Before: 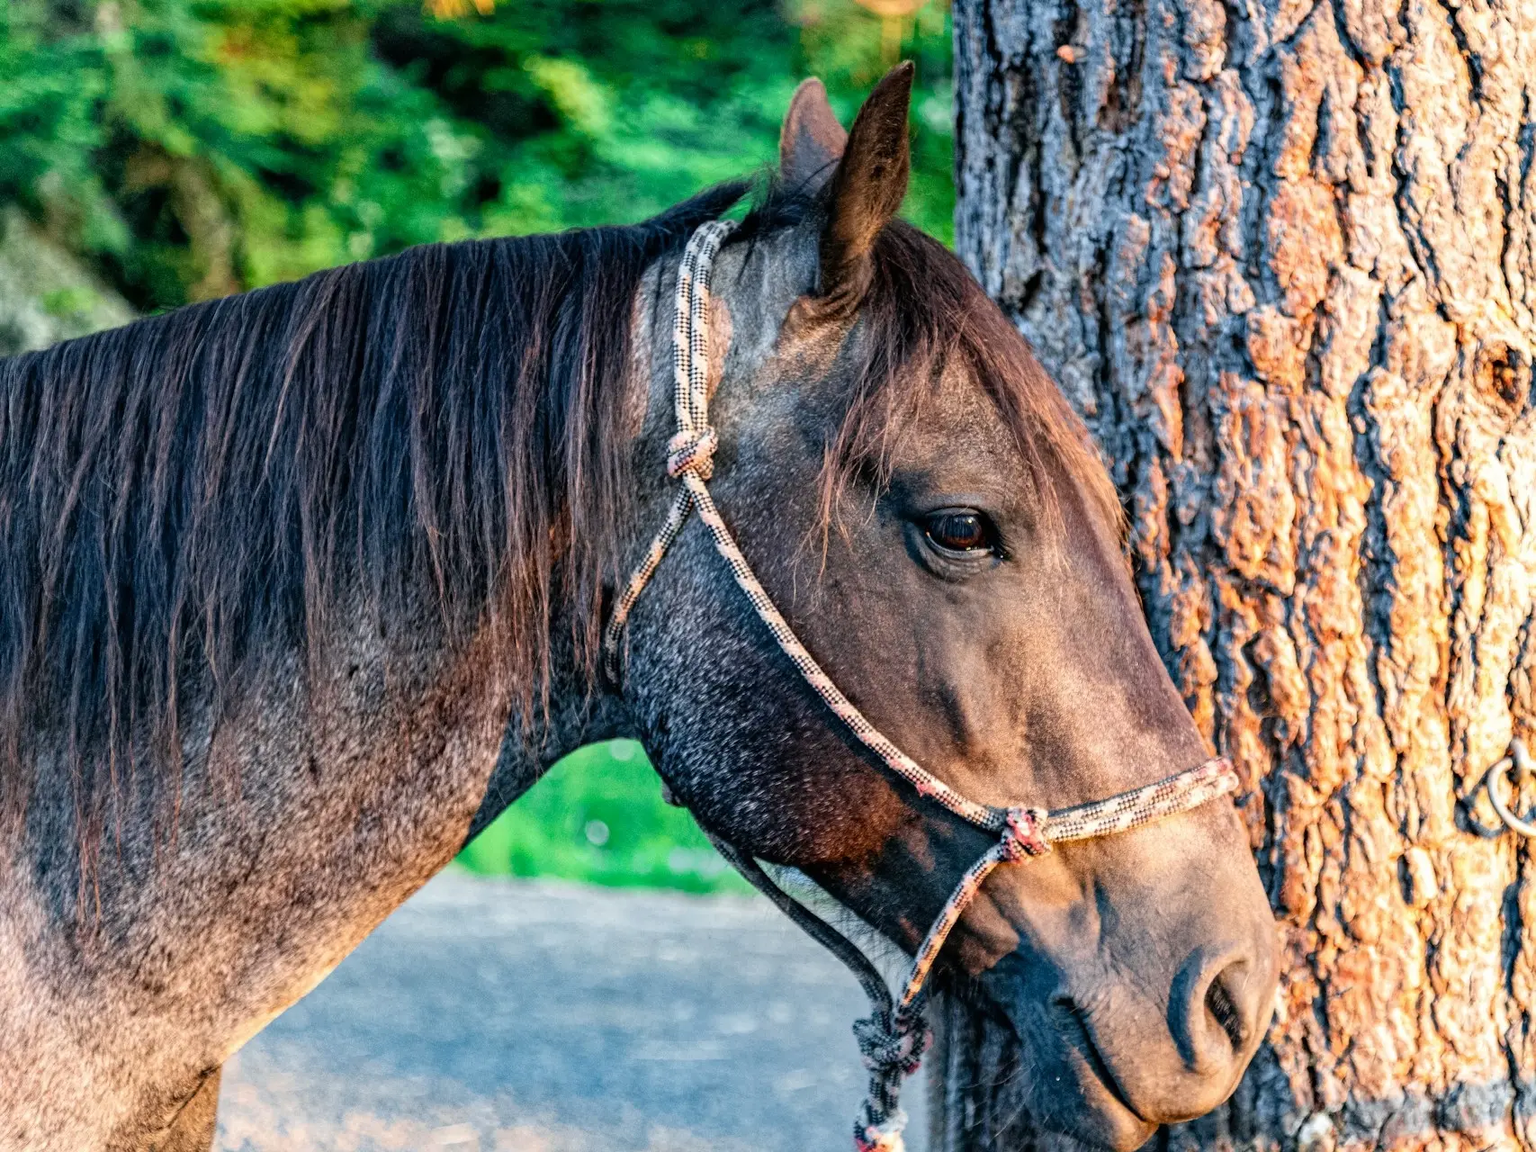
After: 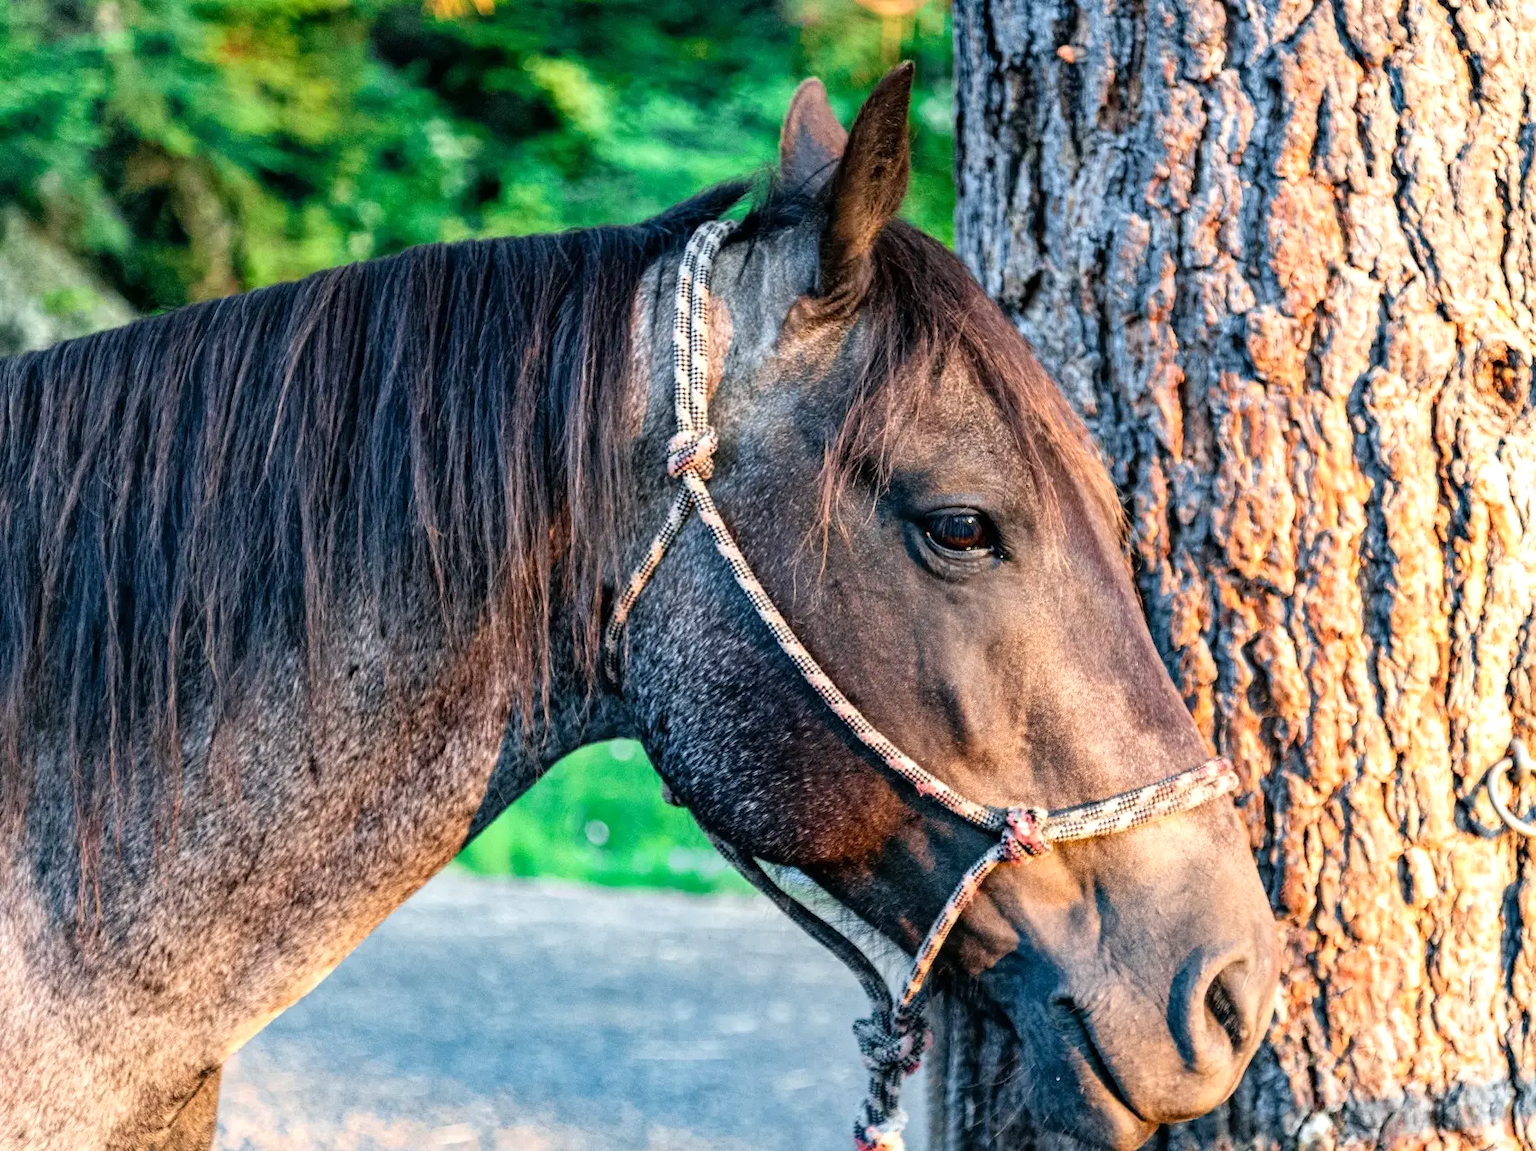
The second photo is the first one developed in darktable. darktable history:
exposure: exposure 0.201 EV, compensate exposure bias true, compensate highlight preservation false
